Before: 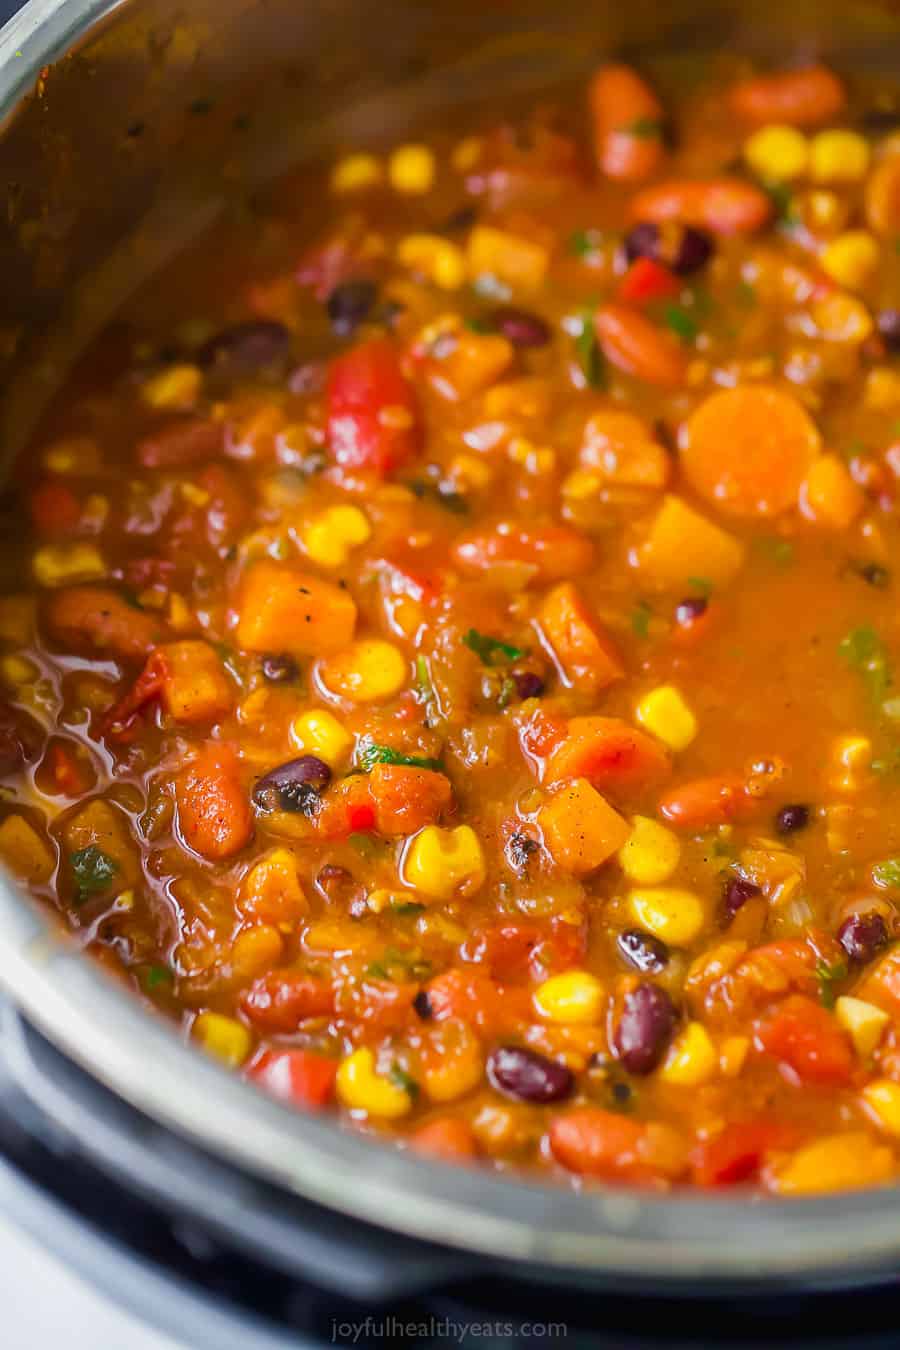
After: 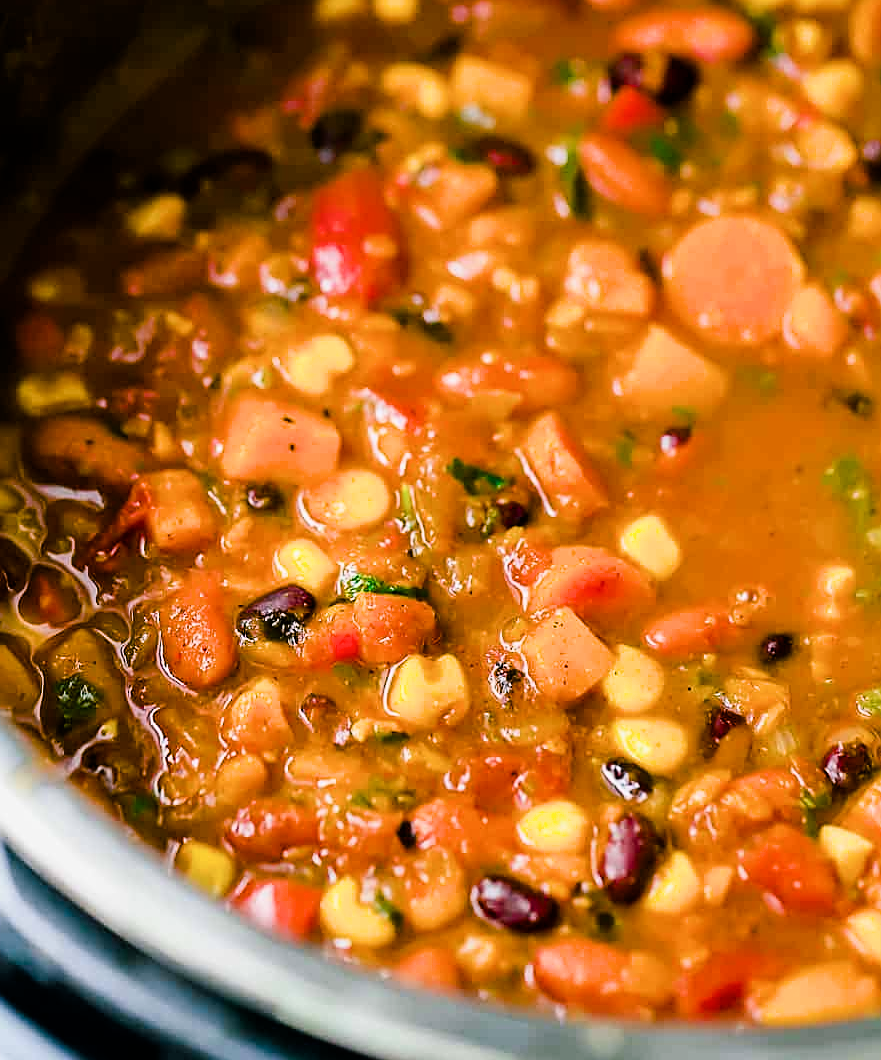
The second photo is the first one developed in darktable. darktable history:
crop and rotate: left 1.882%, top 12.672%, right 0.185%, bottom 8.804%
sharpen: on, module defaults
filmic rgb: black relative exposure -5.36 EV, white relative exposure 2.87 EV, dynamic range scaling -37.96%, hardness 4.01, contrast 1.604, highlights saturation mix -0.513%
color balance rgb: shadows lift › chroma 11.667%, shadows lift › hue 131.68°, linear chroma grading › shadows 31.548%, linear chroma grading › global chroma -2.078%, linear chroma grading › mid-tones 3.893%, perceptual saturation grading › global saturation 20%, perceptual saturation grading › highlights -25.375%, perceptual saturation grading › shadows 26.137%, global vibrance 20%
